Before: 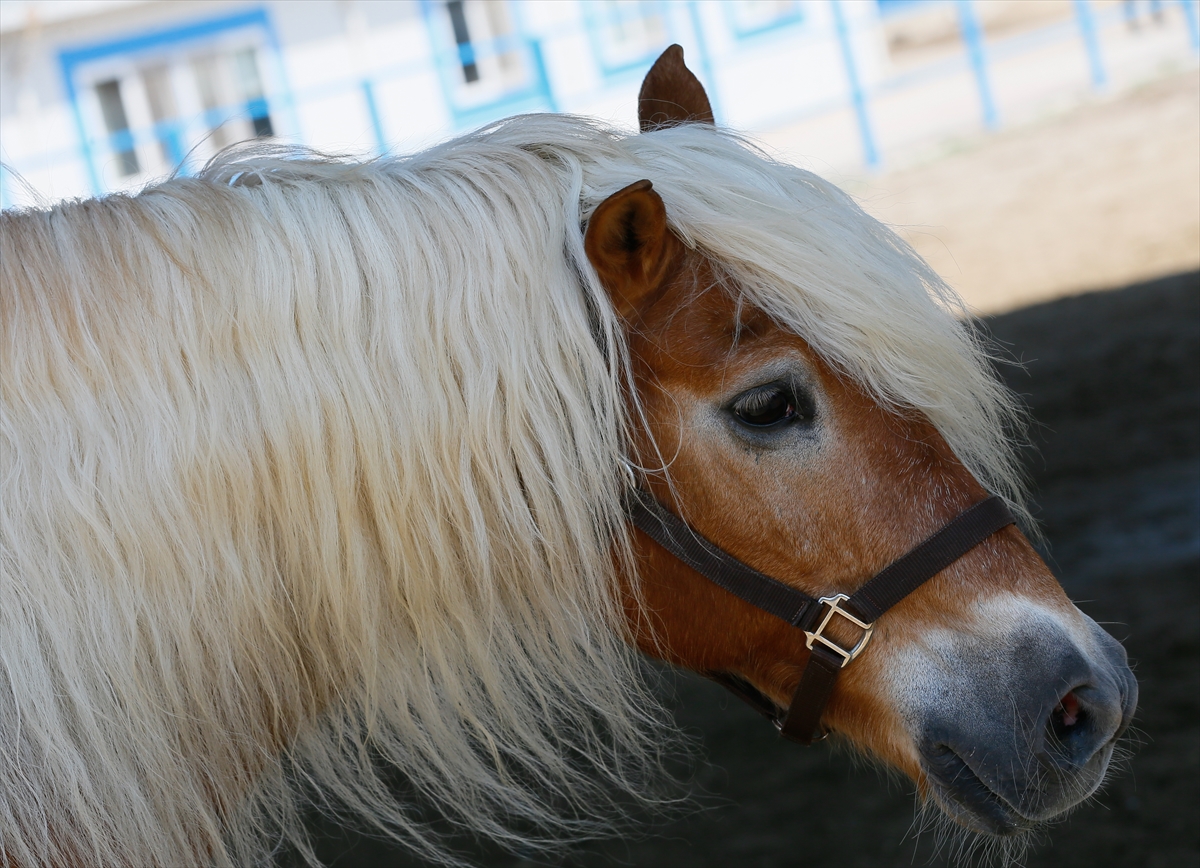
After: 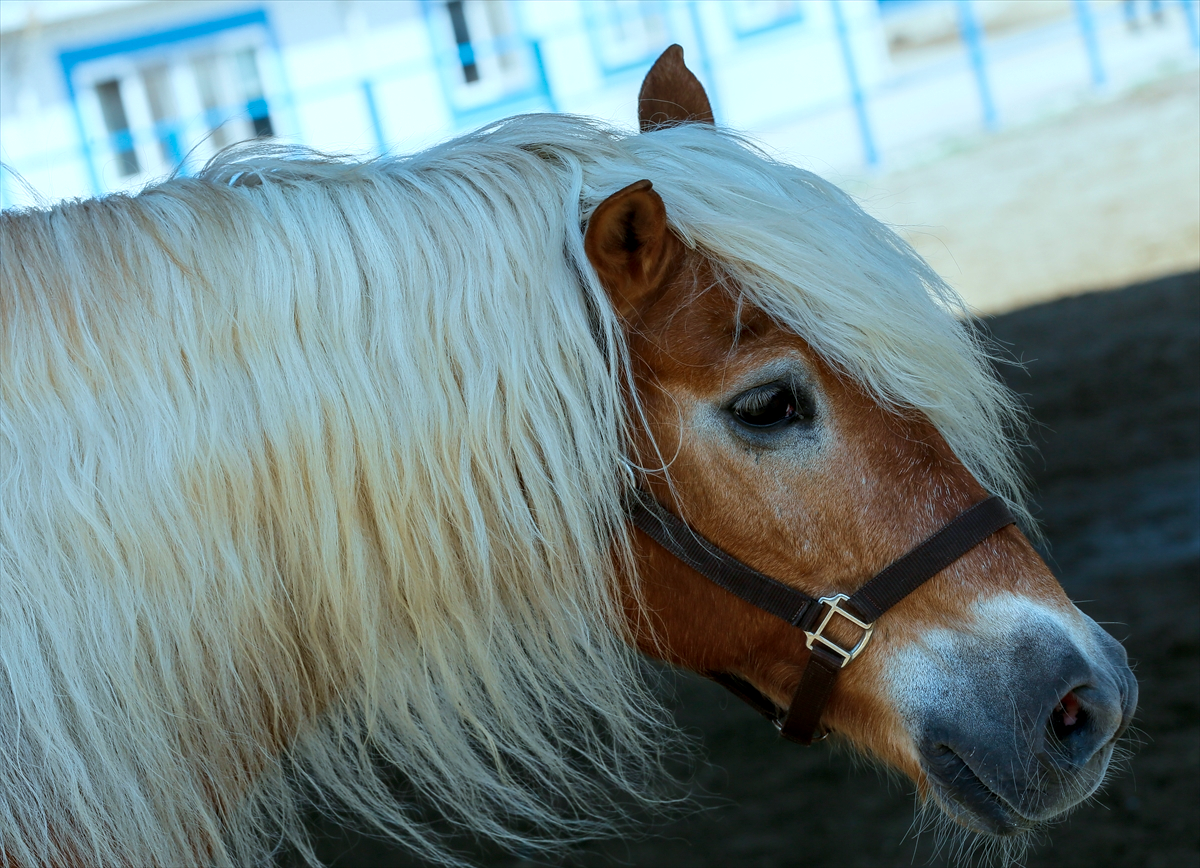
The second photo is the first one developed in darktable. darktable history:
velvia: strength 26.83%
color correction: highlights a* -10.05, highlights b* -10.37
local contrast: detail 130%
